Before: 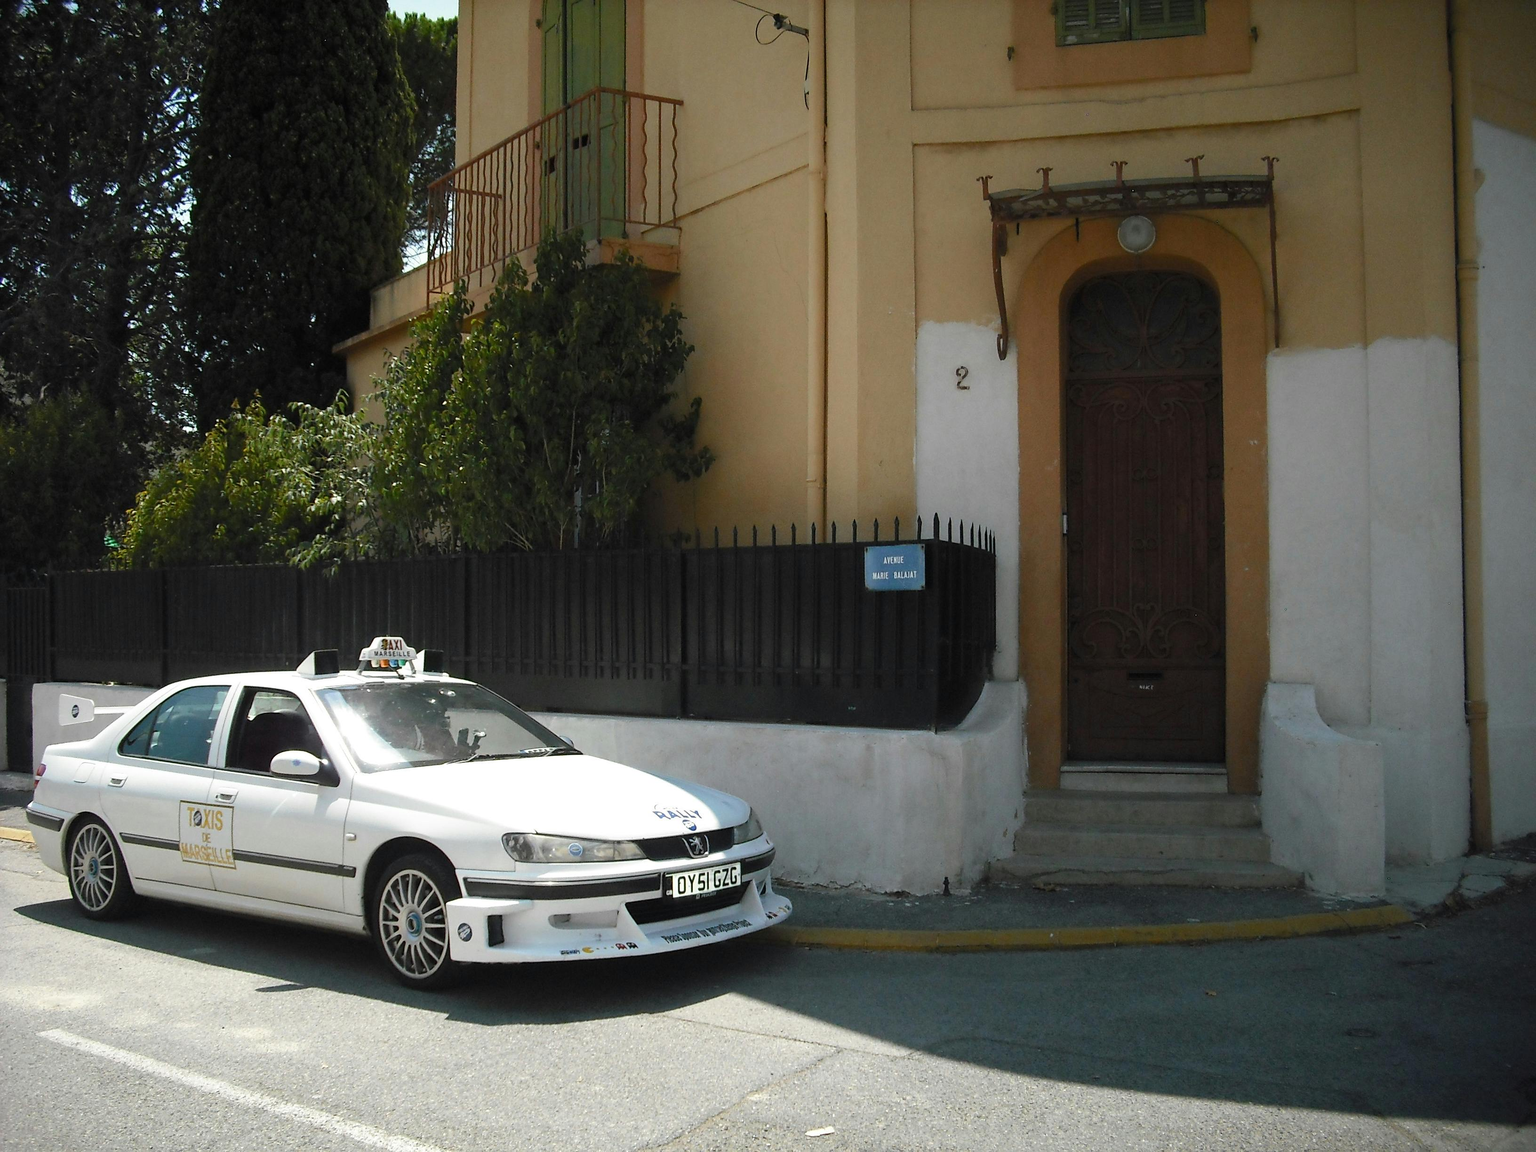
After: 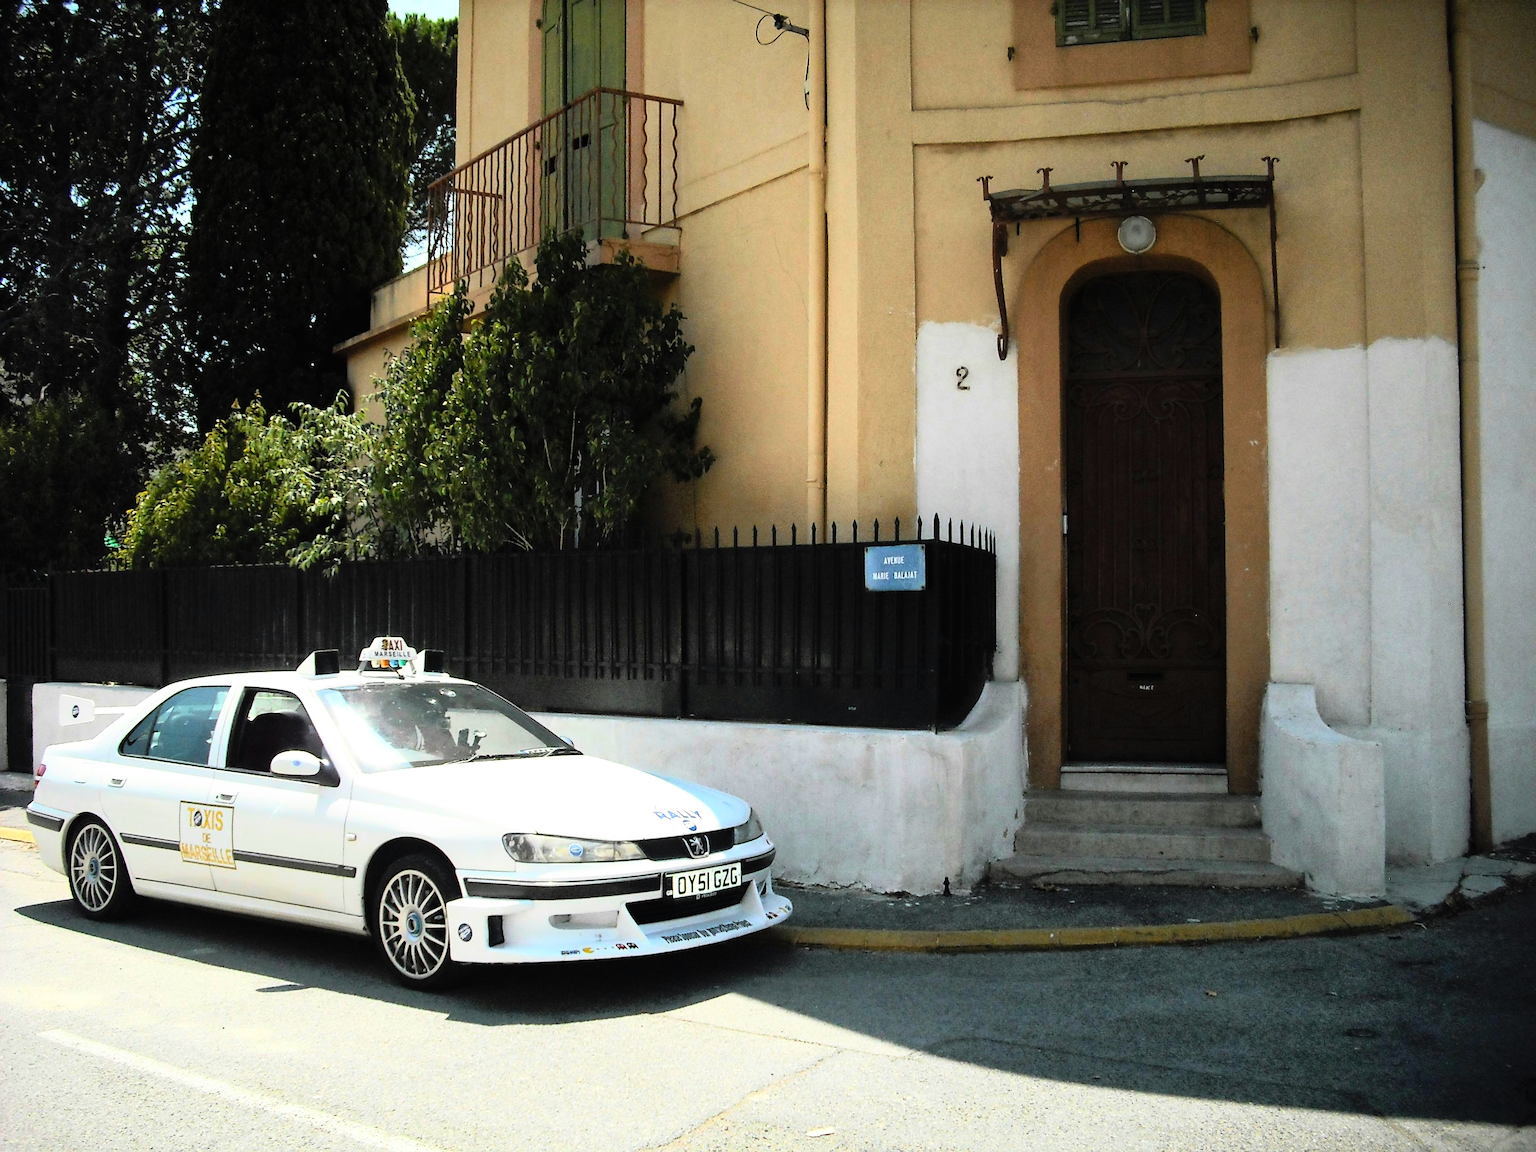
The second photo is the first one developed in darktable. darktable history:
rgb curve: curves: ch0 [(0, 0) (0.21, 0.15) (0.24, 0.21) (0.5, 0.75) (0.75, 0.96) (0.89, 0.99) (1, 1)]; ch1 [(0, 0.02) (0.21, 0.13) (0.25, 0.2) (0.5, 0.67) (0.75, 0.9) (0.89, 0.97) (1, 1)]; ch2 [(0, 0.02) (0.21, 0.13) (0.25, 0.2) (0.5, 0.67) (0.75, 0.9) (0.89, 0.97) (1, 1)], compensate middle gray true
shadows and highlights: on, module defaults
